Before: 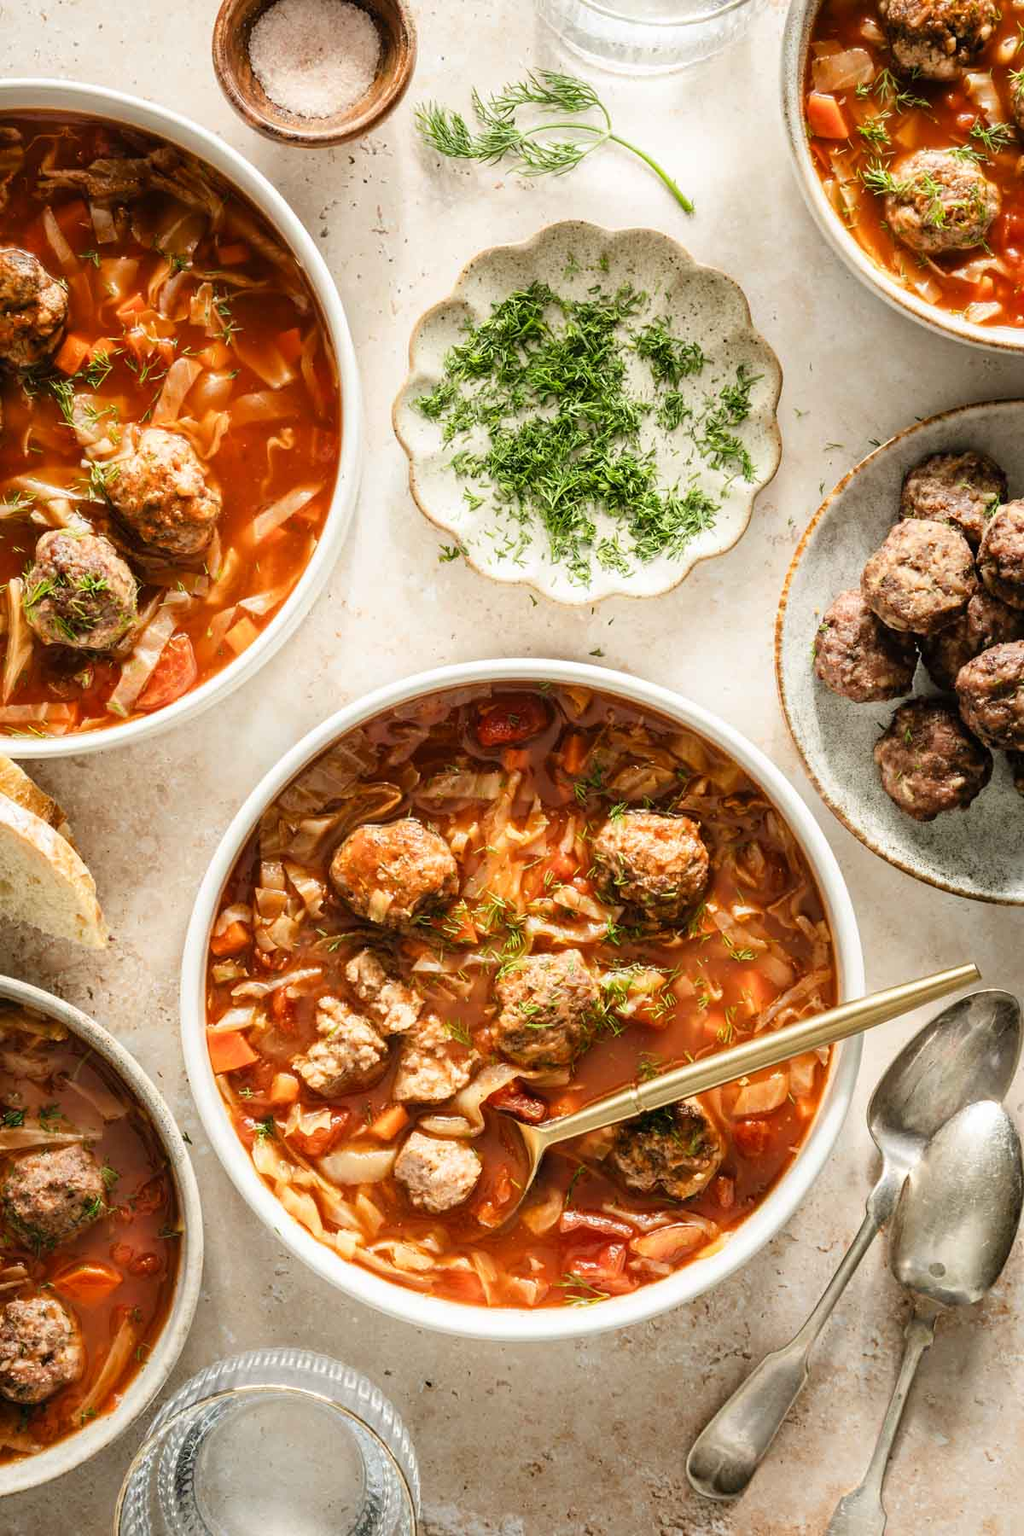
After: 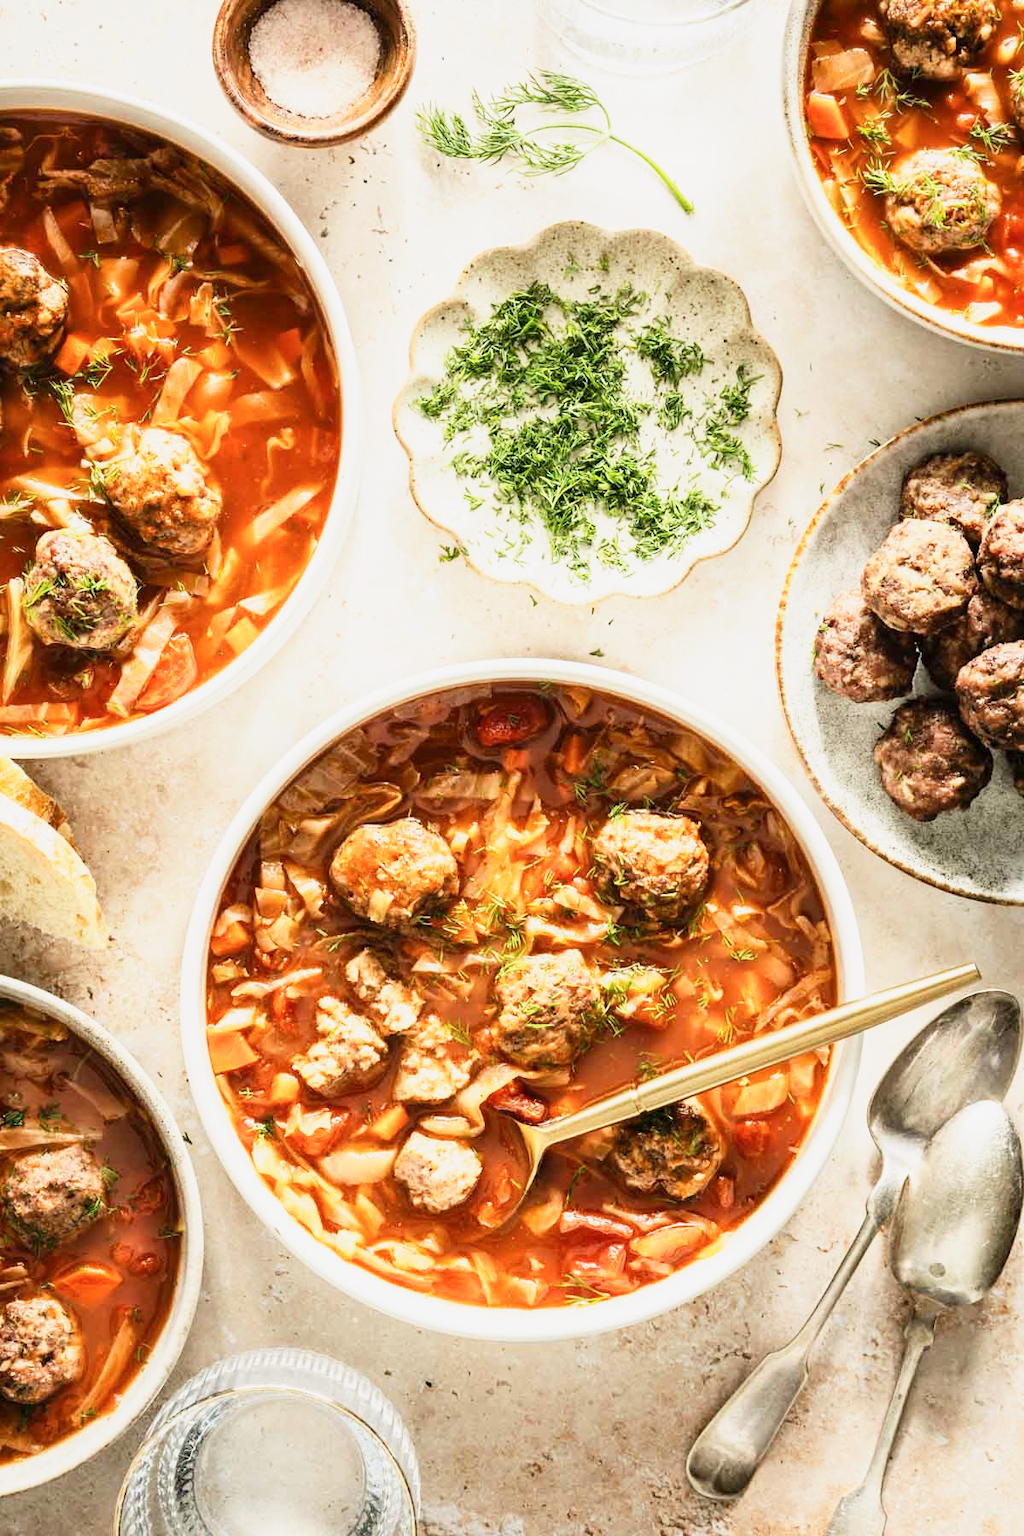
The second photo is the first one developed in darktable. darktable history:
contrast brightness saturation: contrast 0.15, brightness 0.05
base curve: curves: ch0 [(0, 0) (0.088, 0.125) (0.176, 0.251) (0.354, 0.501) (0.613, 0.749) (1, 0.877)], preserve colors none
